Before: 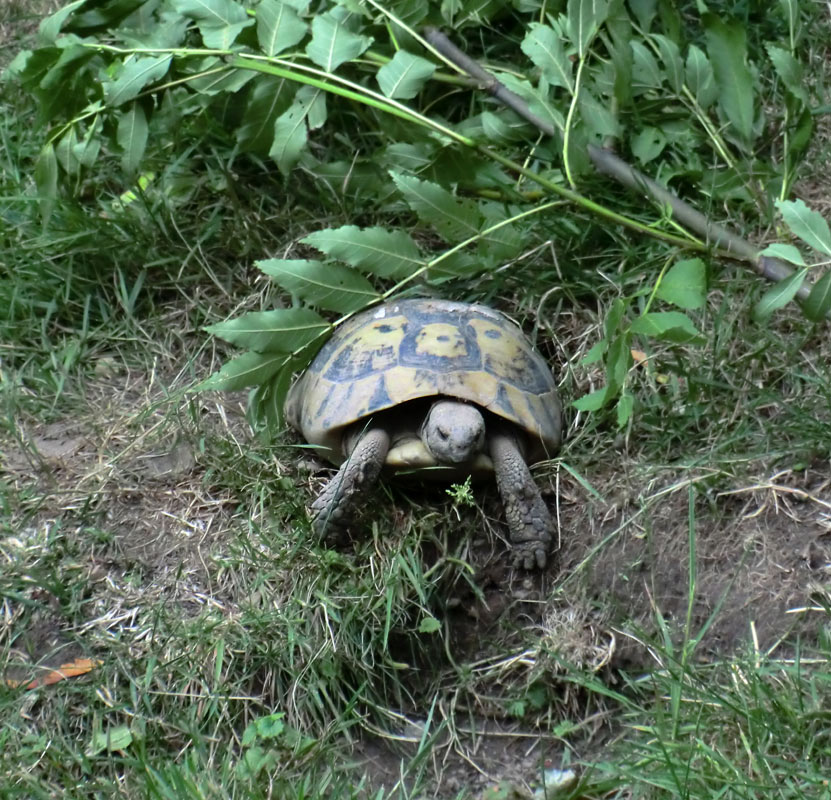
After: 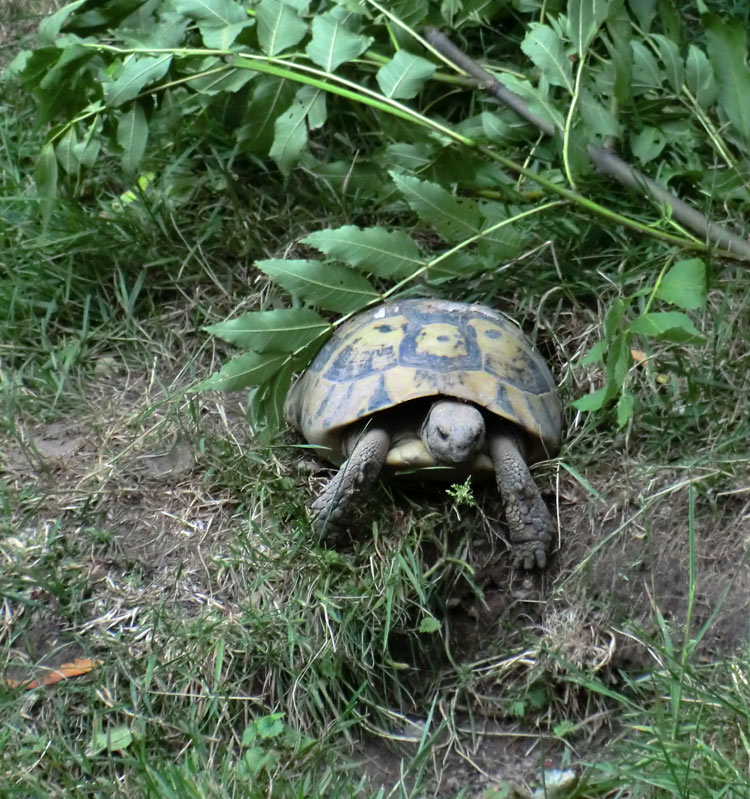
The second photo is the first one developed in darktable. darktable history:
crop: right 9.478%, bottom 0.025%
